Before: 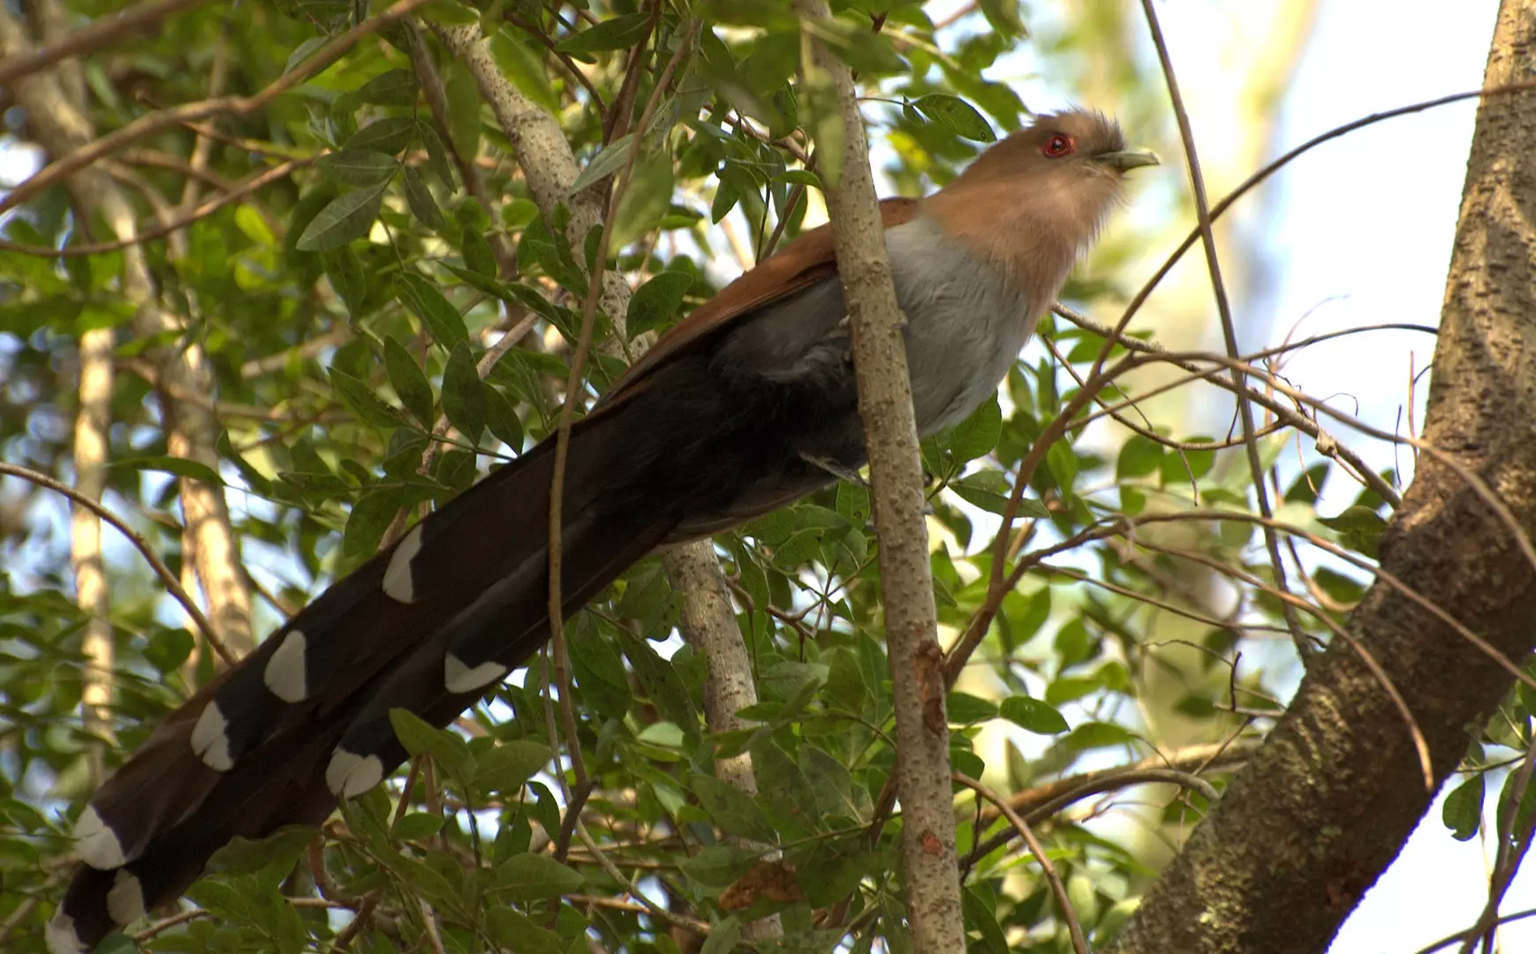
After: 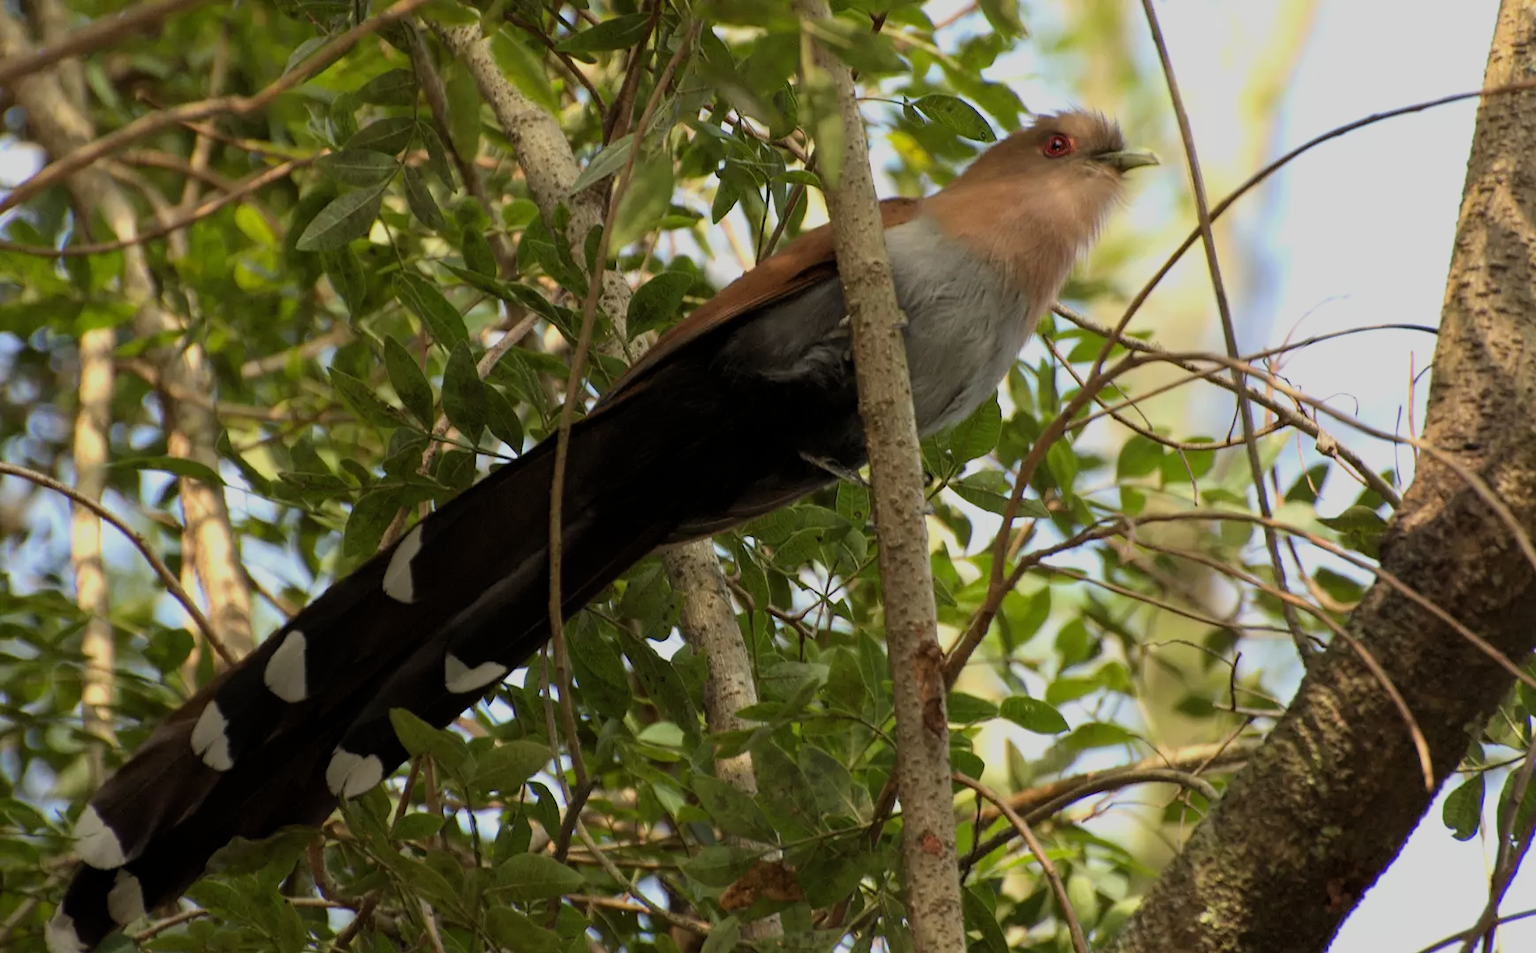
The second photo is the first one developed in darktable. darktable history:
filmic rgb: black relative exposure -7.65 EV, white relative exposure 4.56 EV, threshold 5.98 EV, hardness 3.61, color science v6 (2022), enable highlight reconstruction true
